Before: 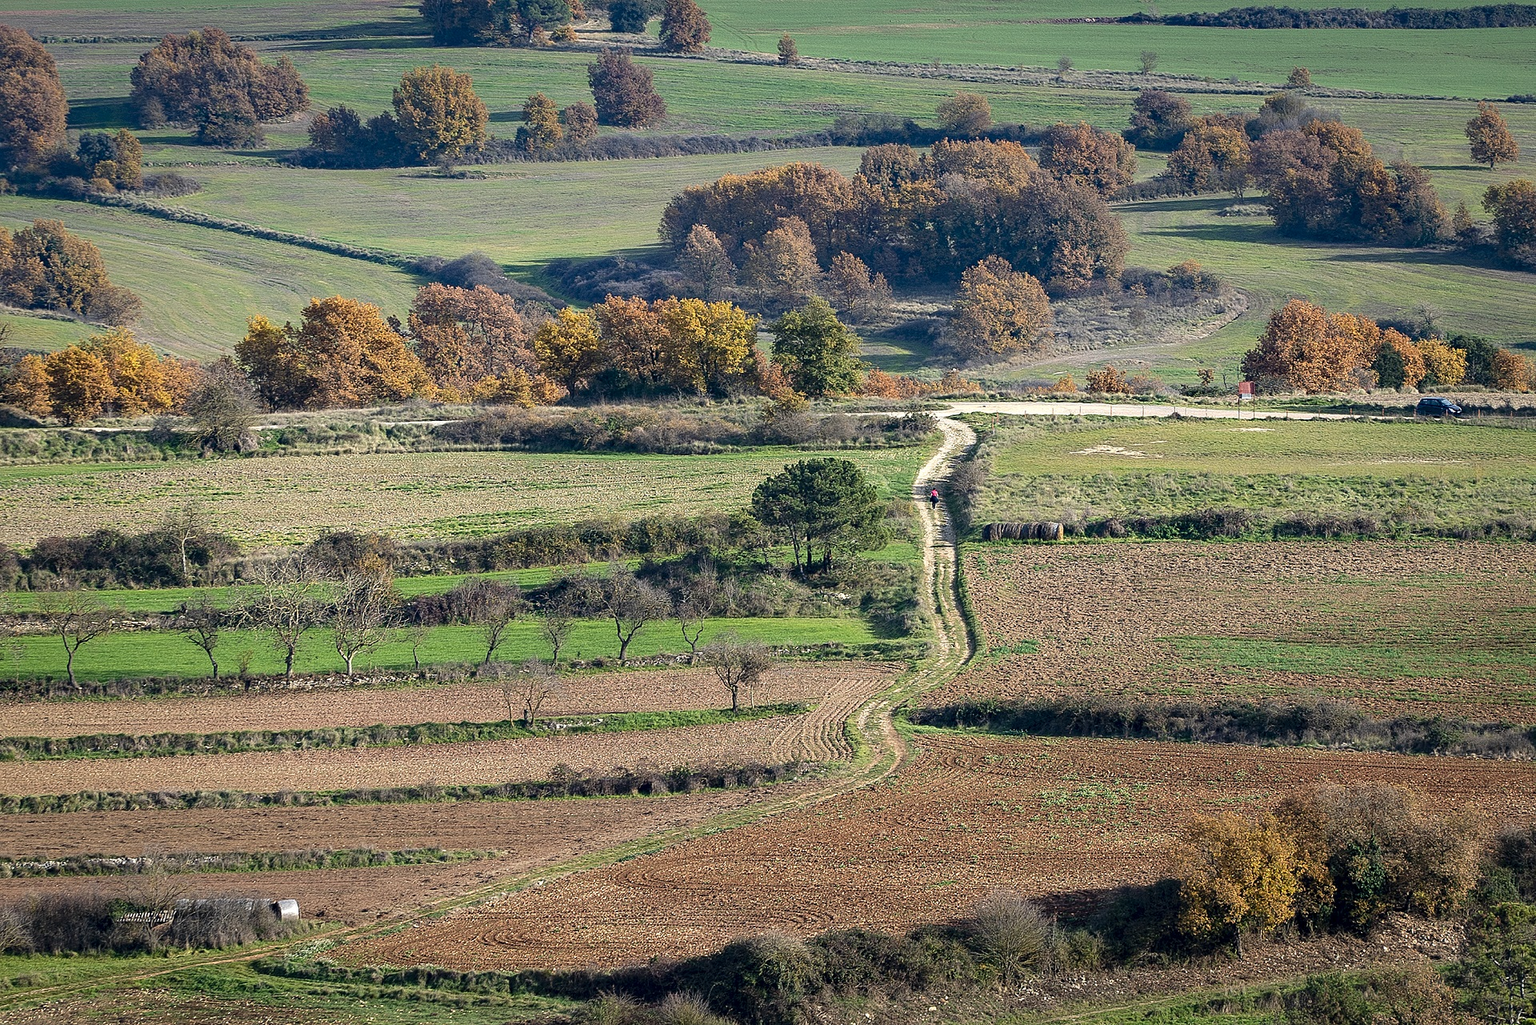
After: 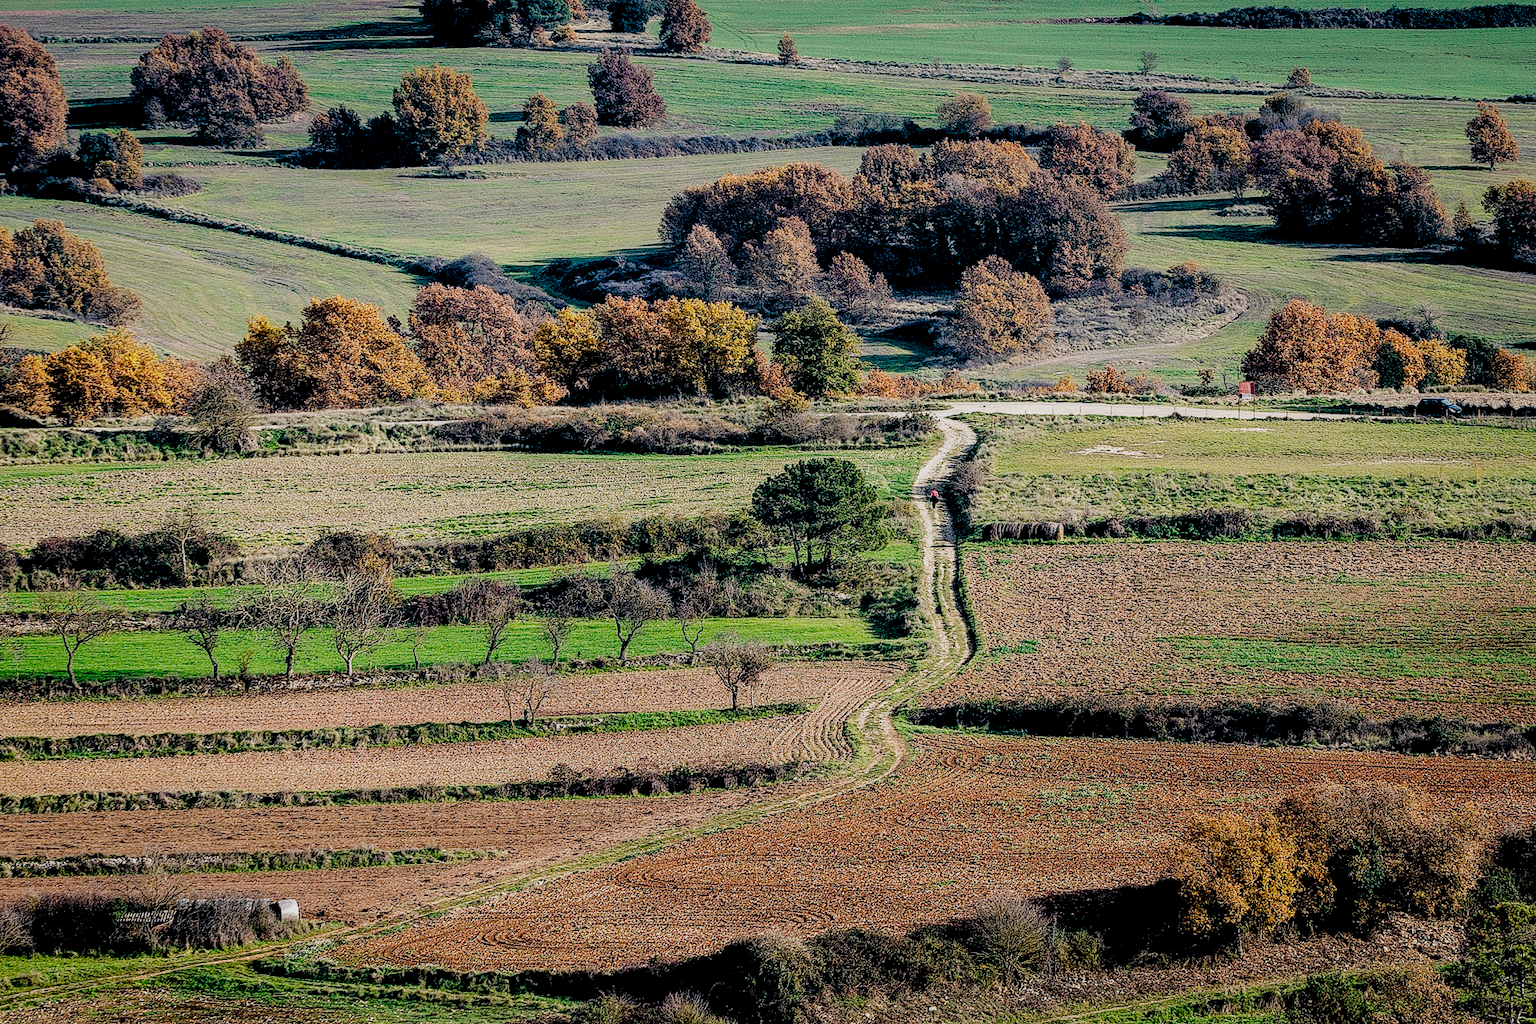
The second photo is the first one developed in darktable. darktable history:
filmic rgb: black relative exposure -2.85 EV, white relative exposure 4.56 EV, hardness 1.77, contrast 1.25, preserve chrominance no, color science v5 (2021)
shadows and highlights: shadows 20.91, highlights -35.45, soften with gaussian
color balance rgb: shadows lift › hue 87.51°, highlights gain › chroma 1.62%, highlights gain › hue 55.1°, global offset › chroma 0.06%, global offset › hue 253.66°, linear chroma grading › global chroma 0.5%
local contrast: detail 130%
